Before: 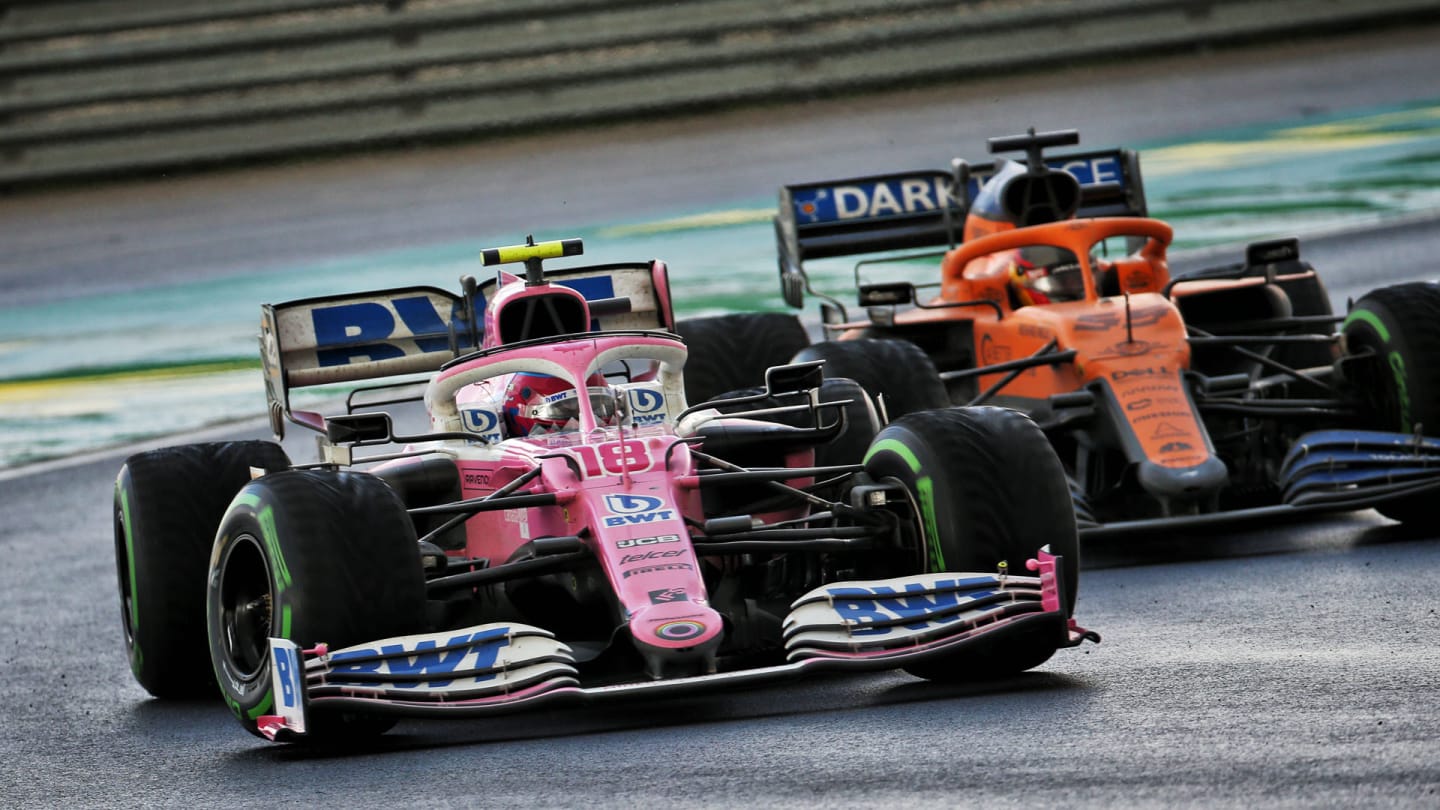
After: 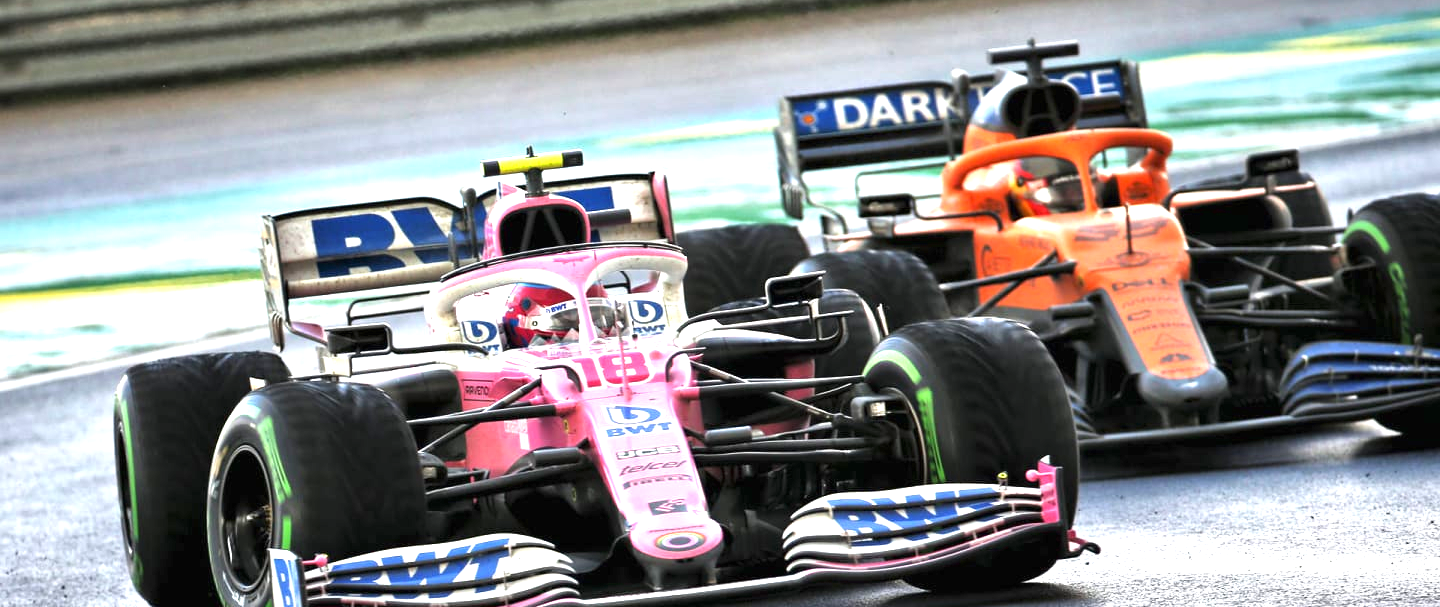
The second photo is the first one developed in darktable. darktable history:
exposure: black level correction 0, exposure 1.451 EV, compensate highlight preservation false
crop: top 11.05%, bottom 13.939%
tone curve: color space Lab, independent channels, preserve colors none
